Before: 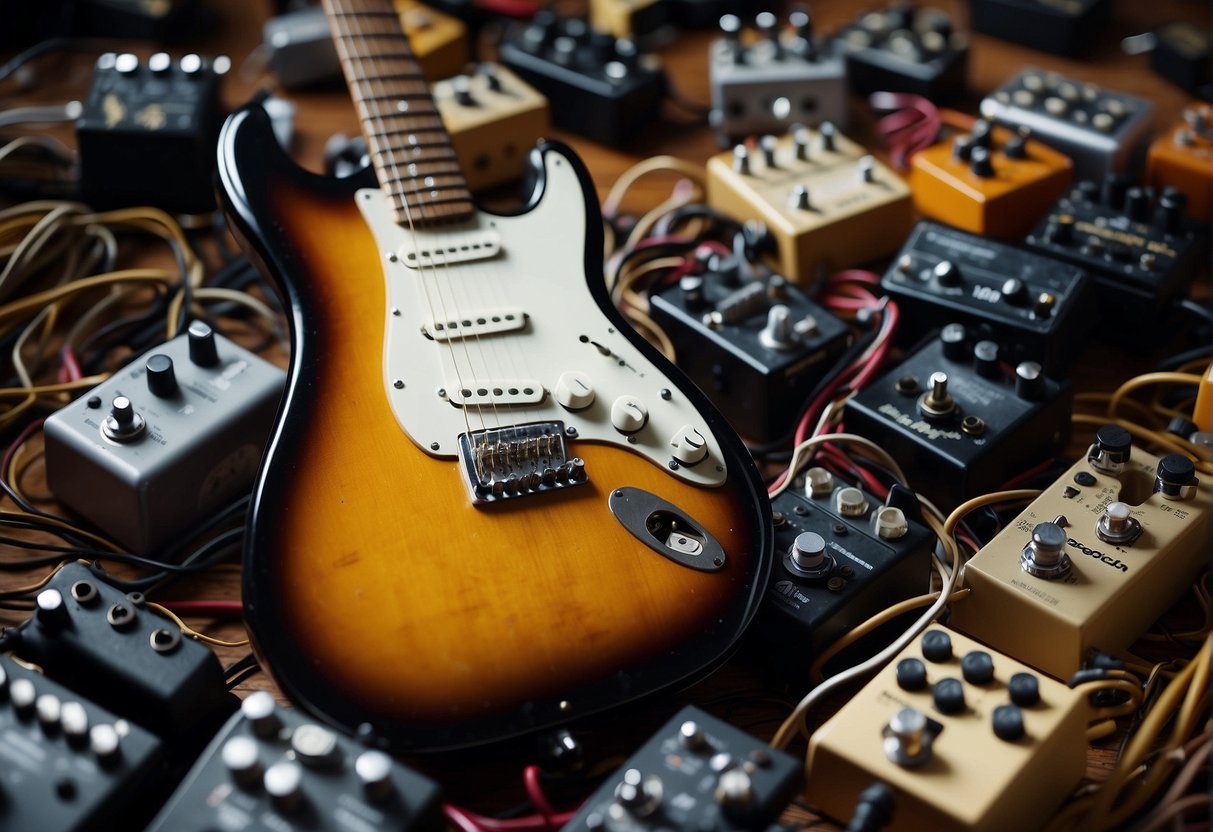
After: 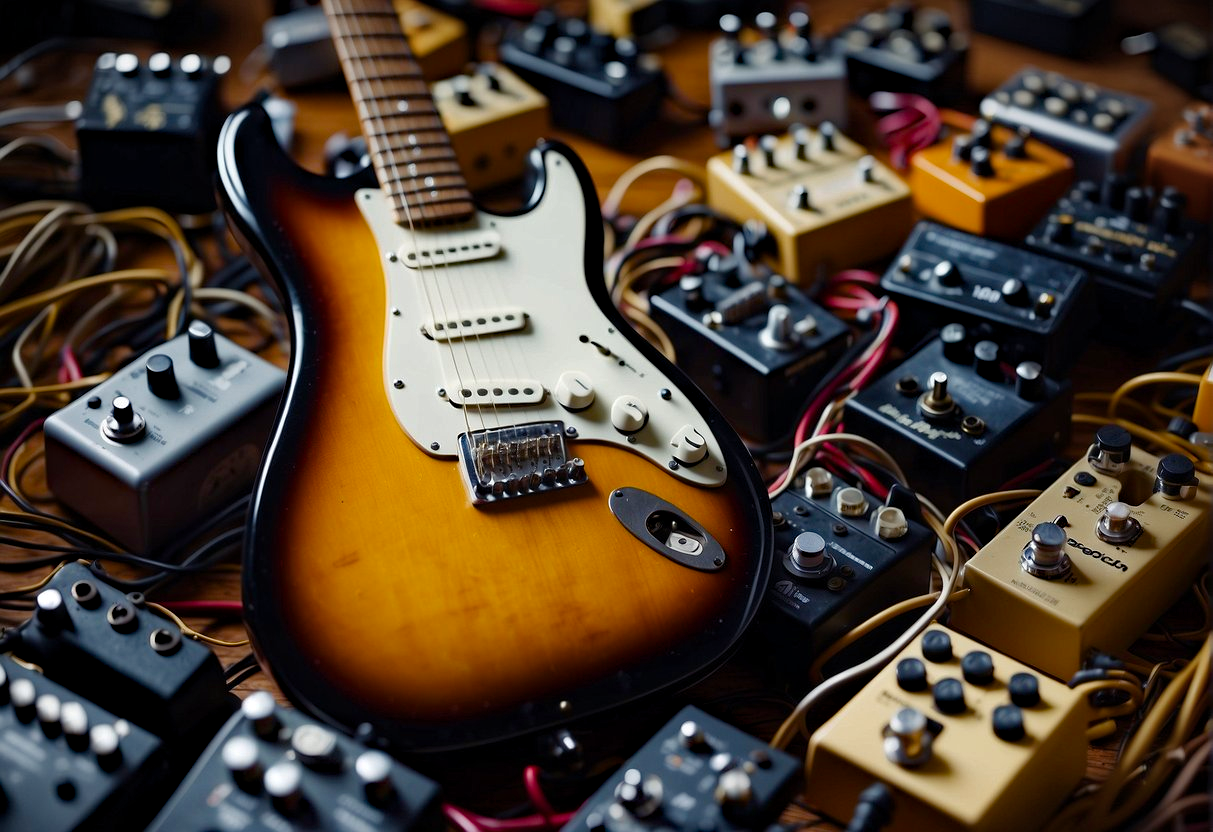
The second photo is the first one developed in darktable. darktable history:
color balance rgb: shadows lift › chroma 3.118%, shadows lift › hue 281.08°, perceptual saturation grading › global saturation 20%, perceptual saturation grading › highlights -24.729%, perceptual saturation grading › shadows 25.281%
haze removal: strength 0.286, distance 0.251, compatibility mode true, adaptive false
vignetting: fall-off start 99.65%, fall-off radius 64.95%, brightness -0.271, center (-0.034, 0.149), automatic ratio true
